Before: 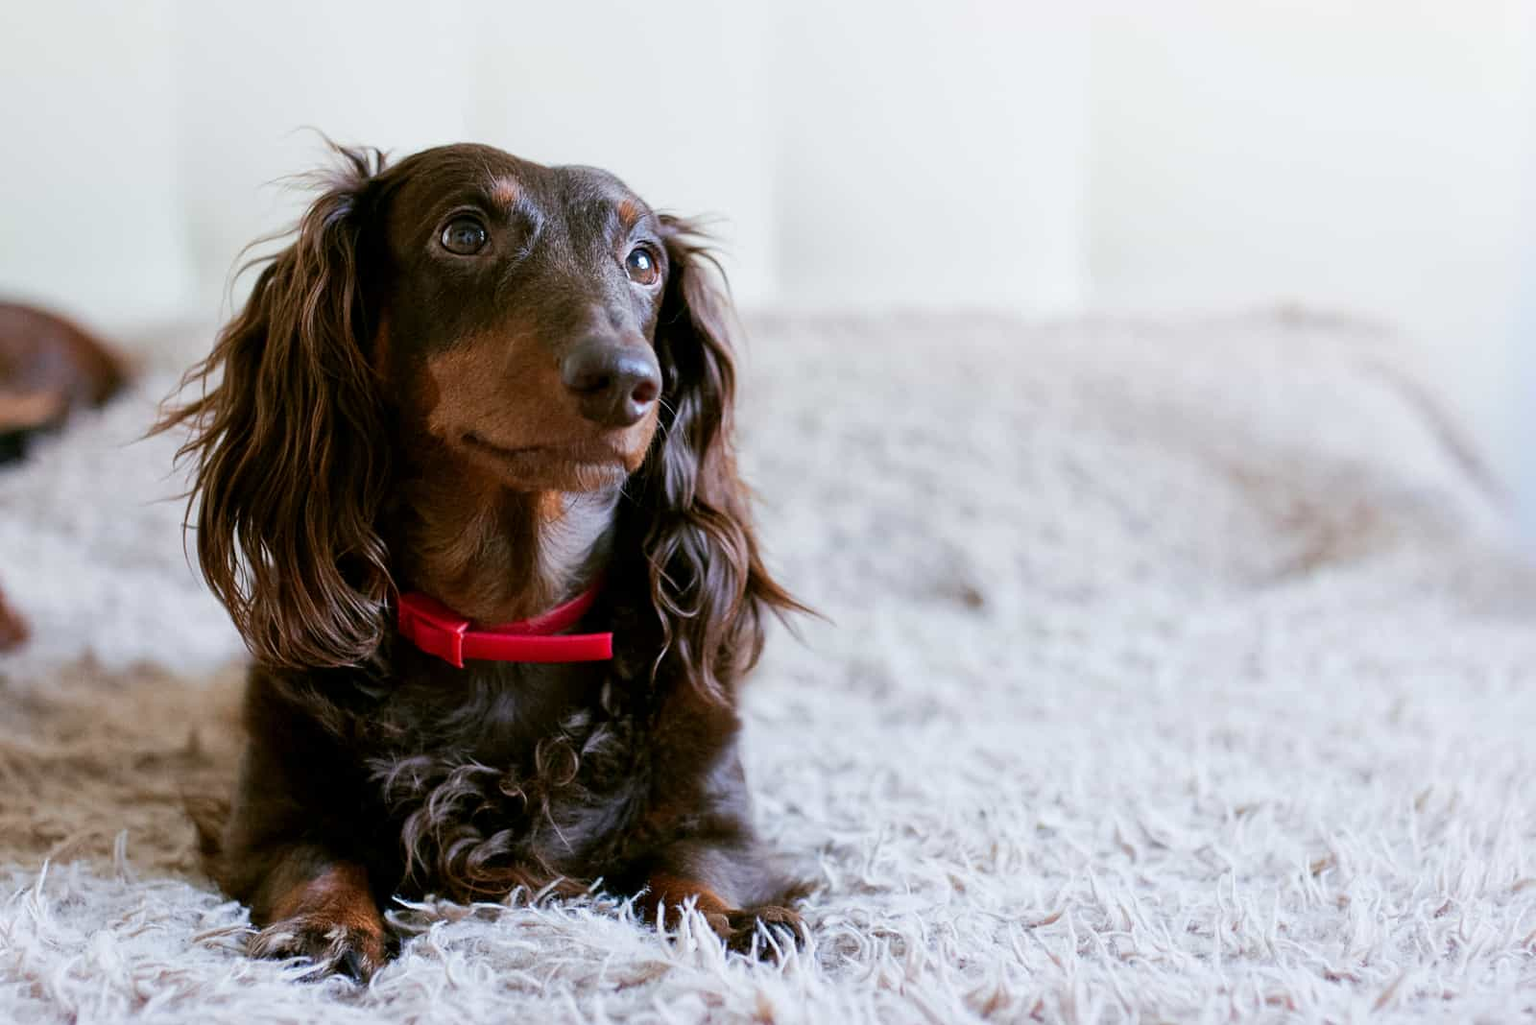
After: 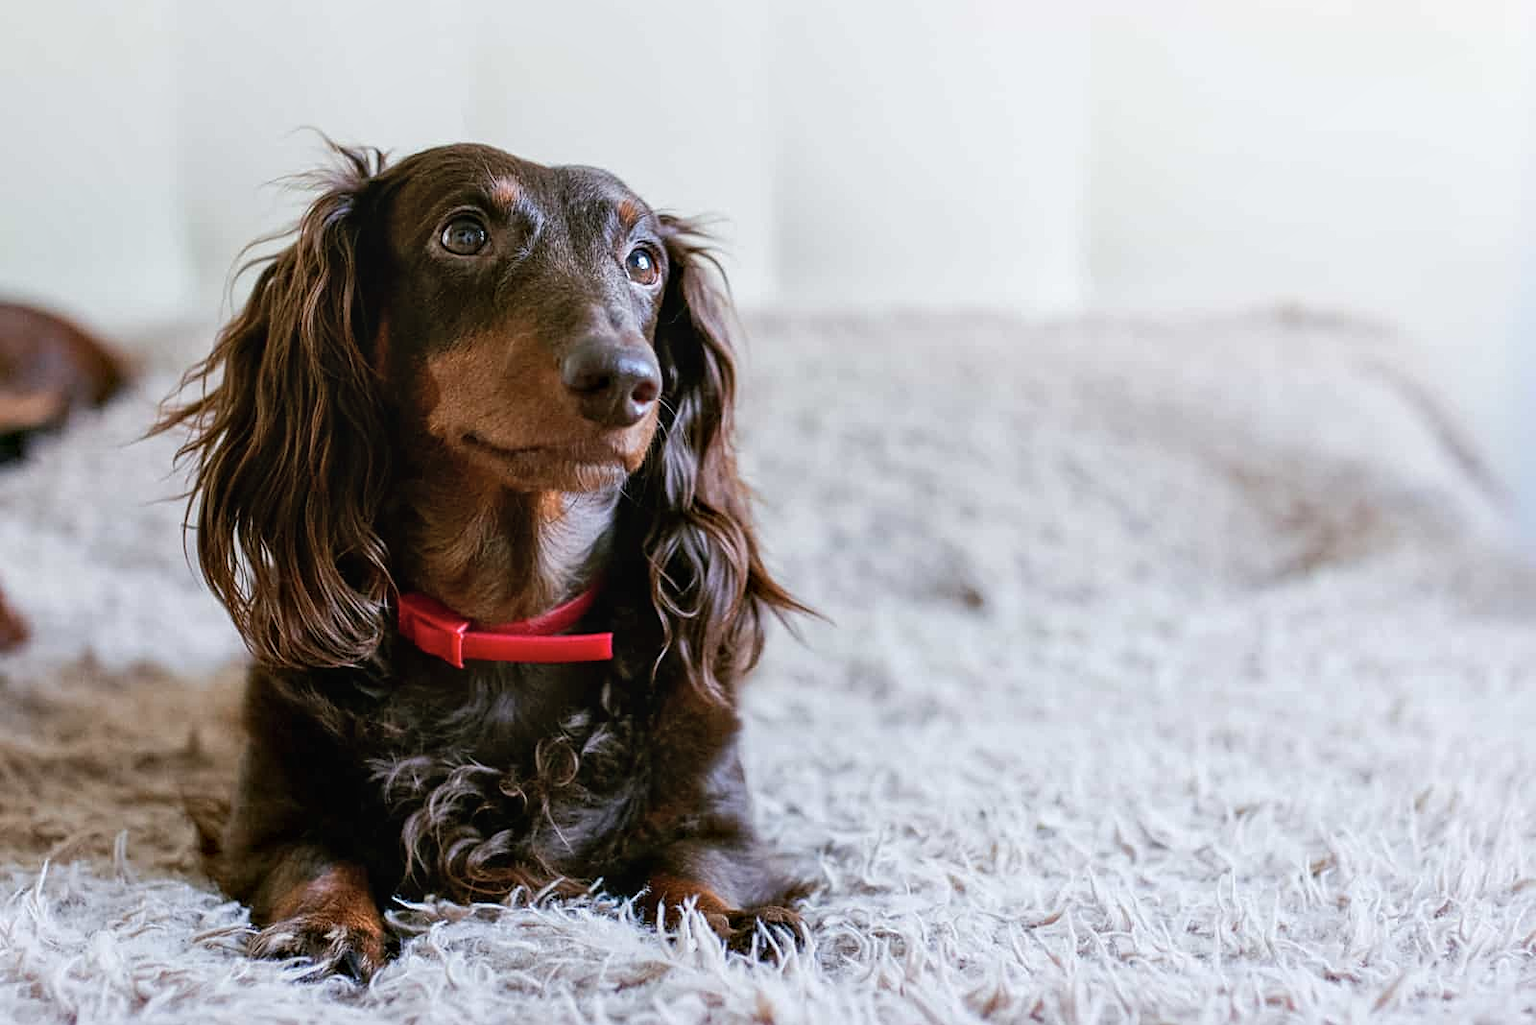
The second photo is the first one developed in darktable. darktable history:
sharpen: amount 0.21
local contrast: on, module defaults
